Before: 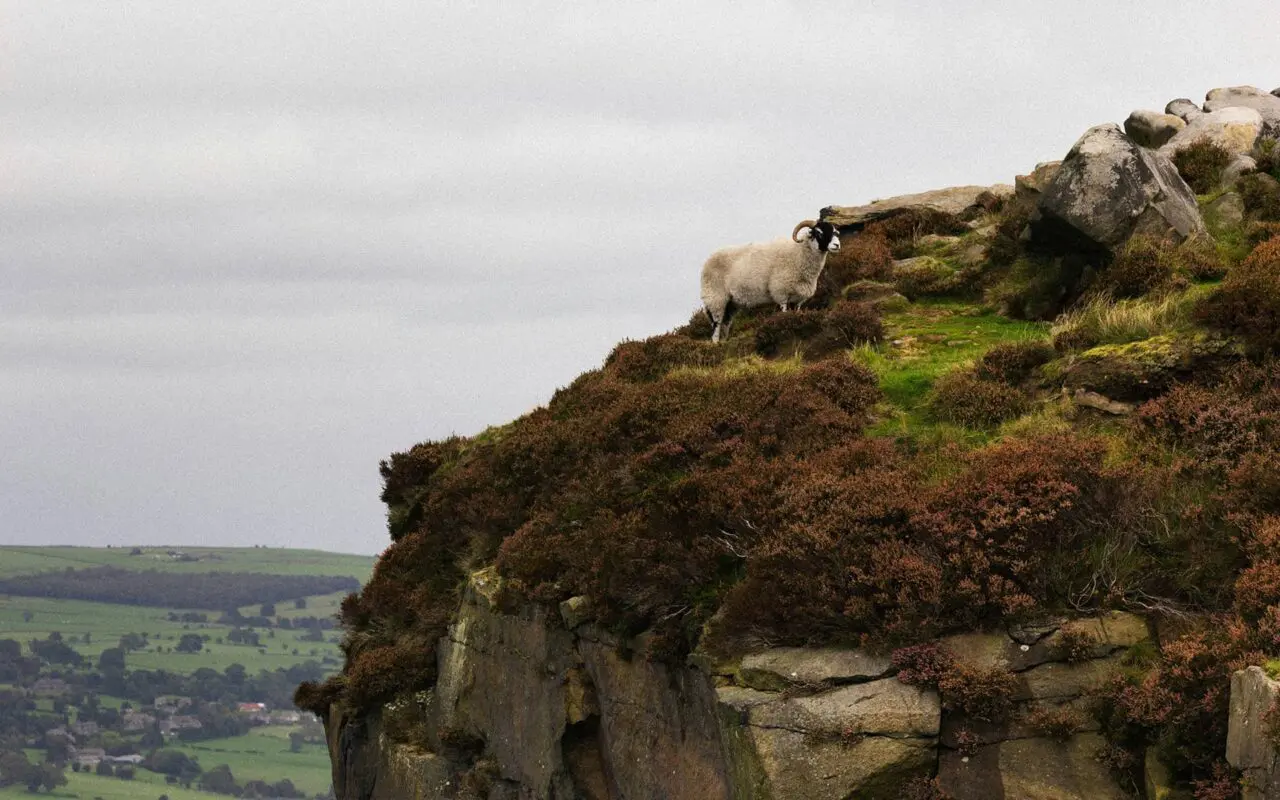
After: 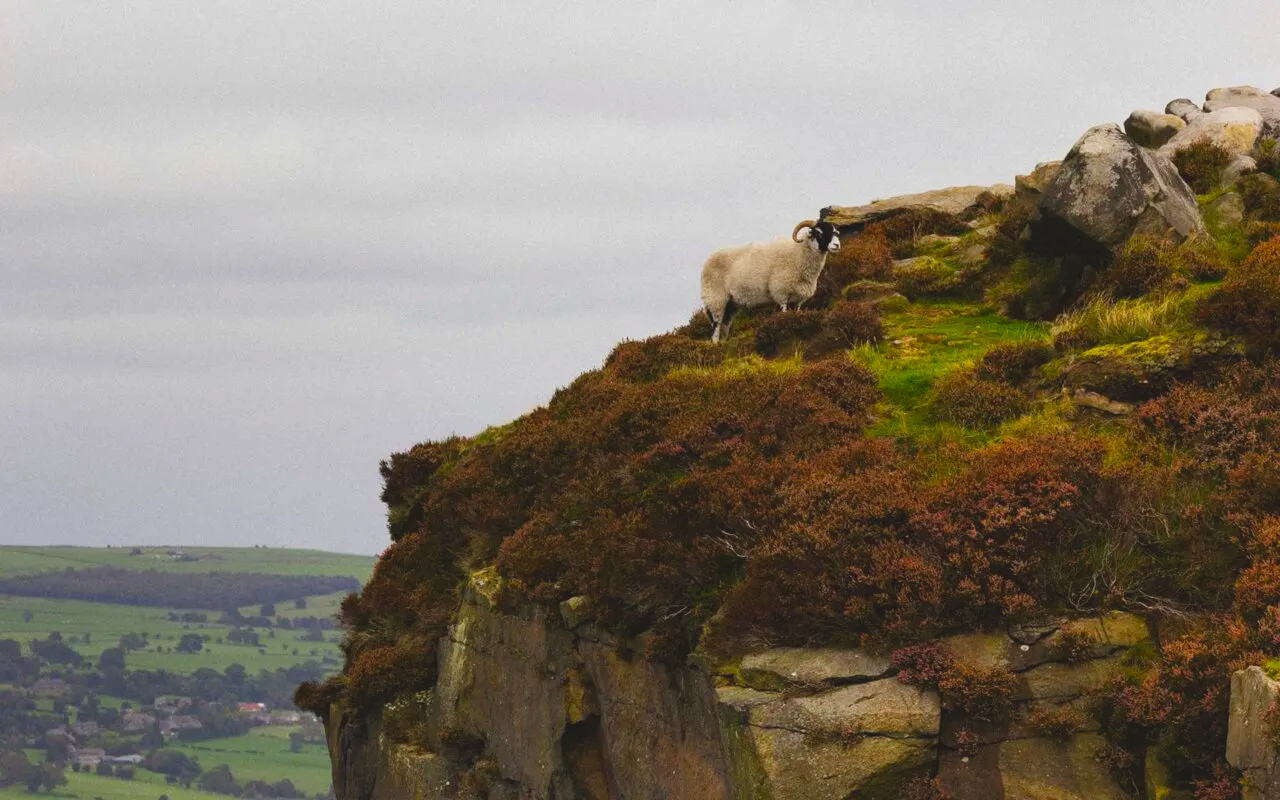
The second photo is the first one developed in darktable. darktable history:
color balance rgb: shadows lift › chroma 1.026%, shadows lift › hue 28.92°, global offset › luminance 0.711%, linear chroma grading › global chroma 8.685%, perceptual saturation grading › global saturation 25.917%, contrast -9.426%
